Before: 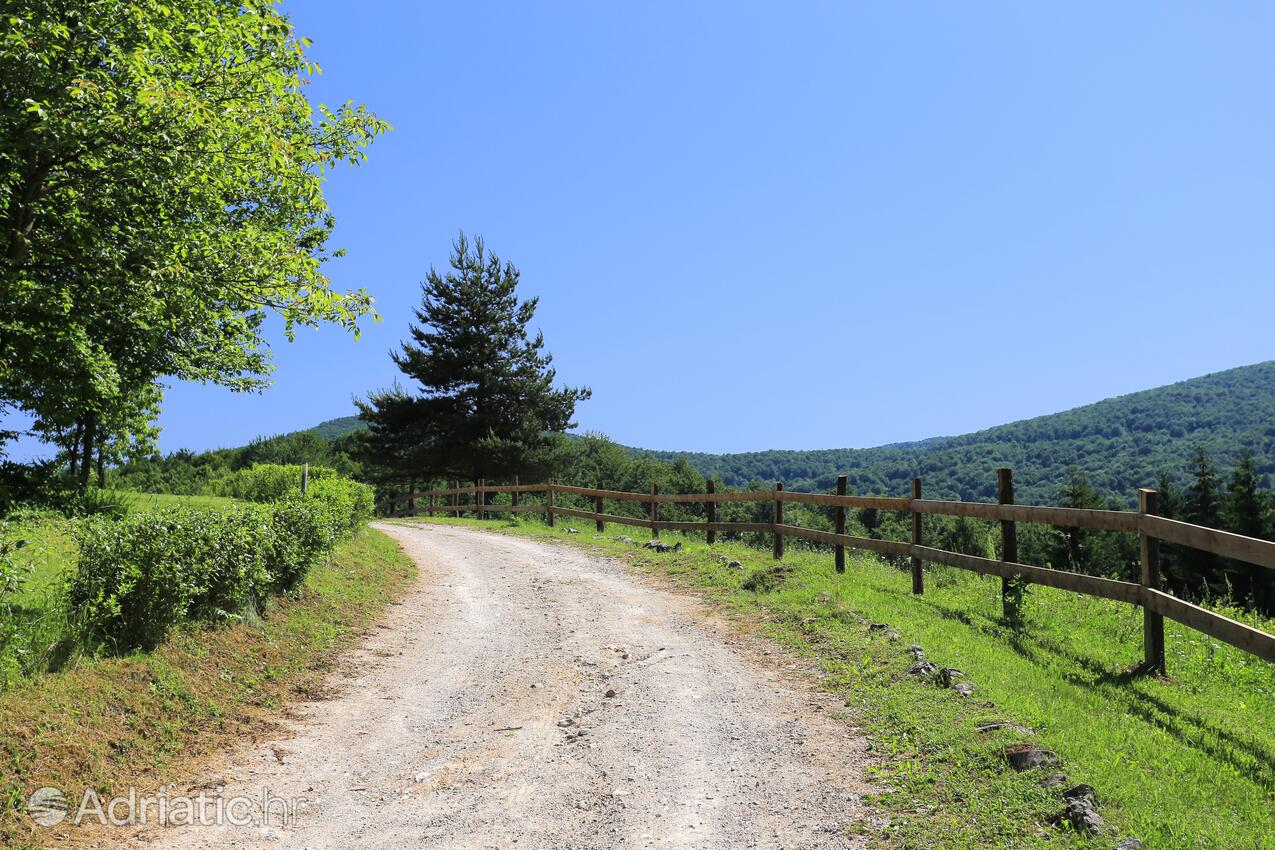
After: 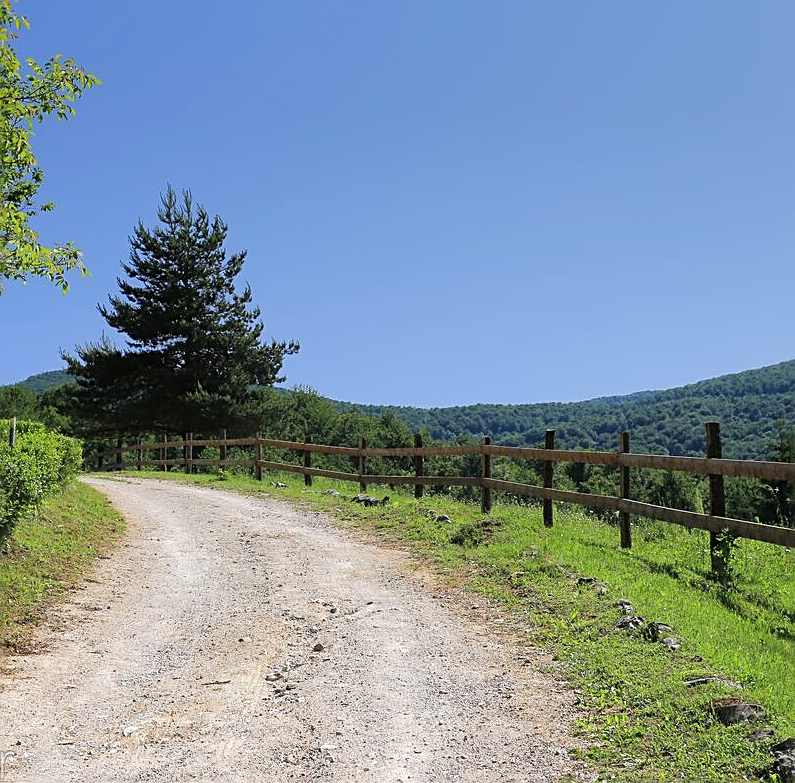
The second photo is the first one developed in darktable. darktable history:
crop and rotate: left 22.918%, top 5.629%, right 14.711%, bottom 2.247%
sharpen: on, module defaults
exposure: black level correction 0, compensate exposure bias true, compensate highlight preservation false
graduated density: on, module defaults
